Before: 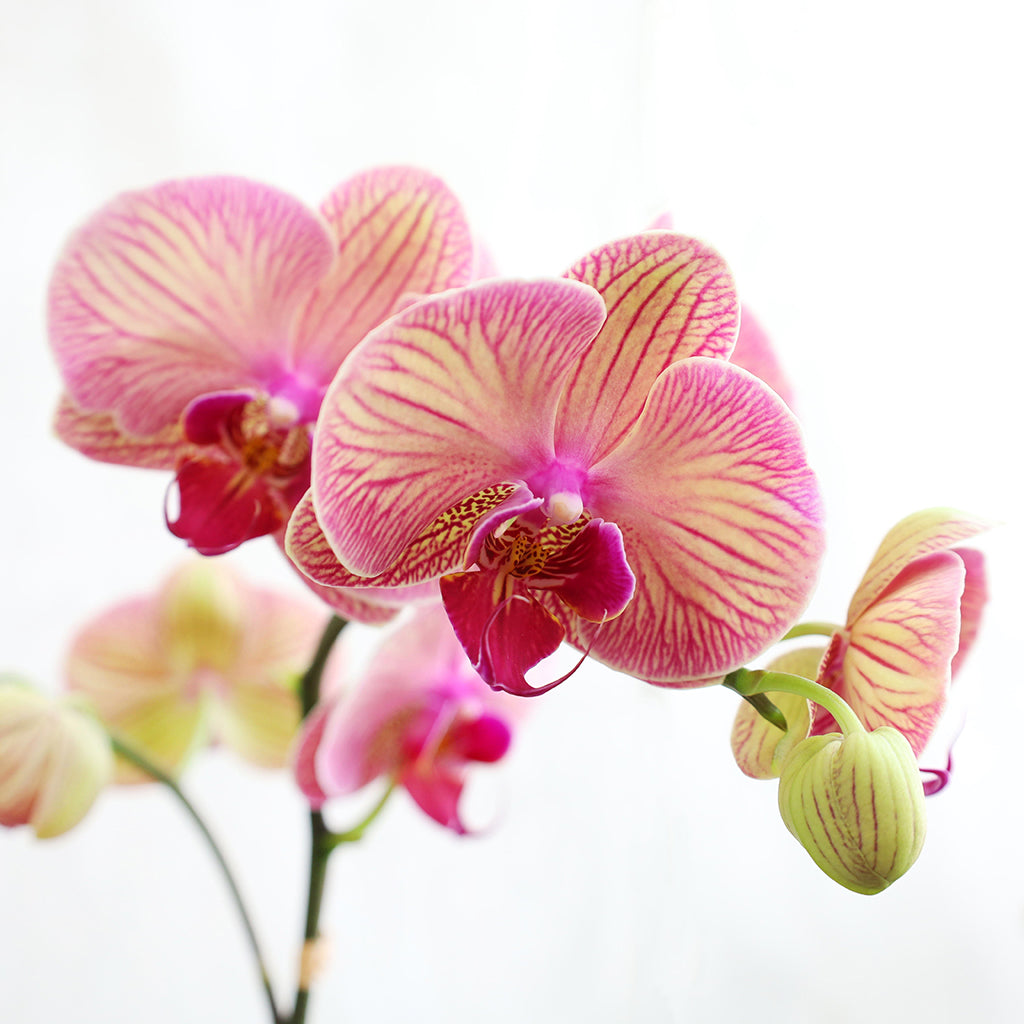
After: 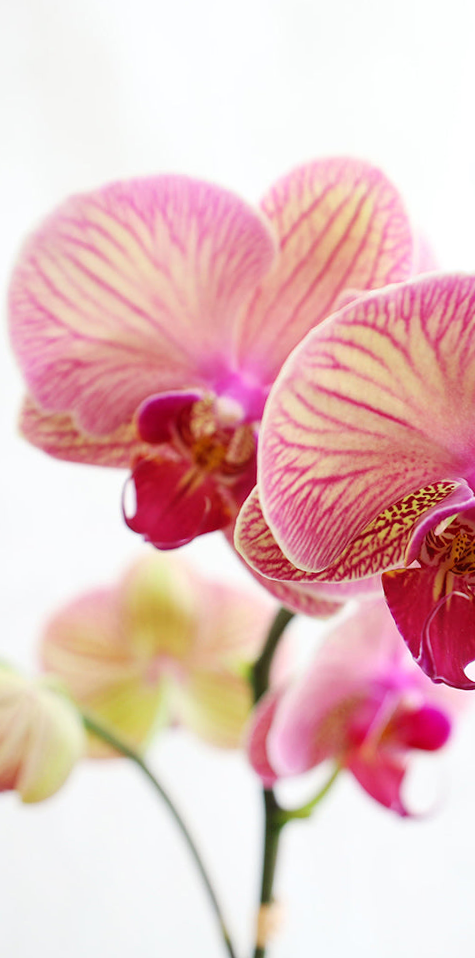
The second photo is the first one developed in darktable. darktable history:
rotate and perspective: rotation 0.062°, lens shift (vertical) 0.115, lens shift (horizontal) -0.133, crop left 0.047, crop right 0.94, crop top 0.061, crop bottom 0.94
crop and rotate: left 0%, top 0%, right 50.845%
